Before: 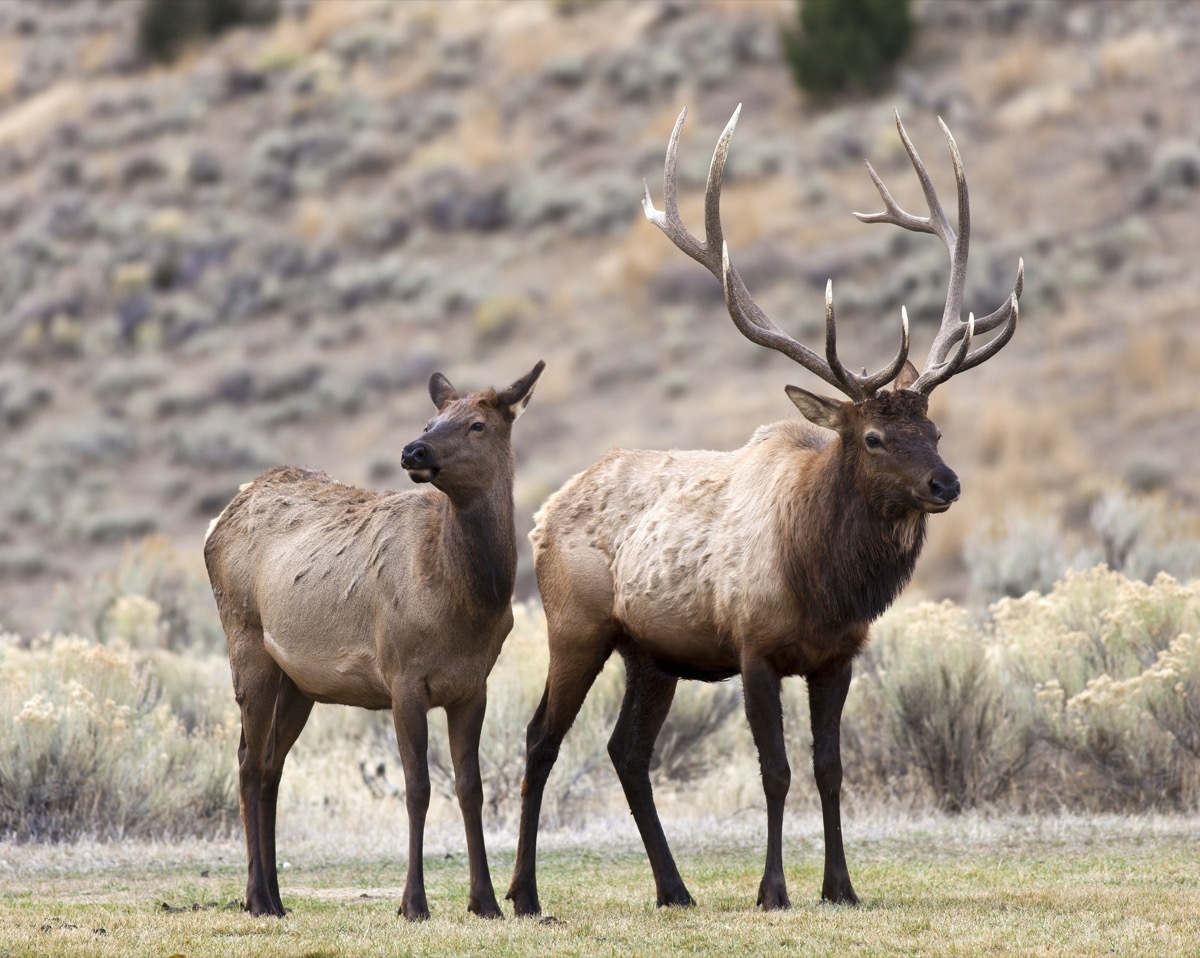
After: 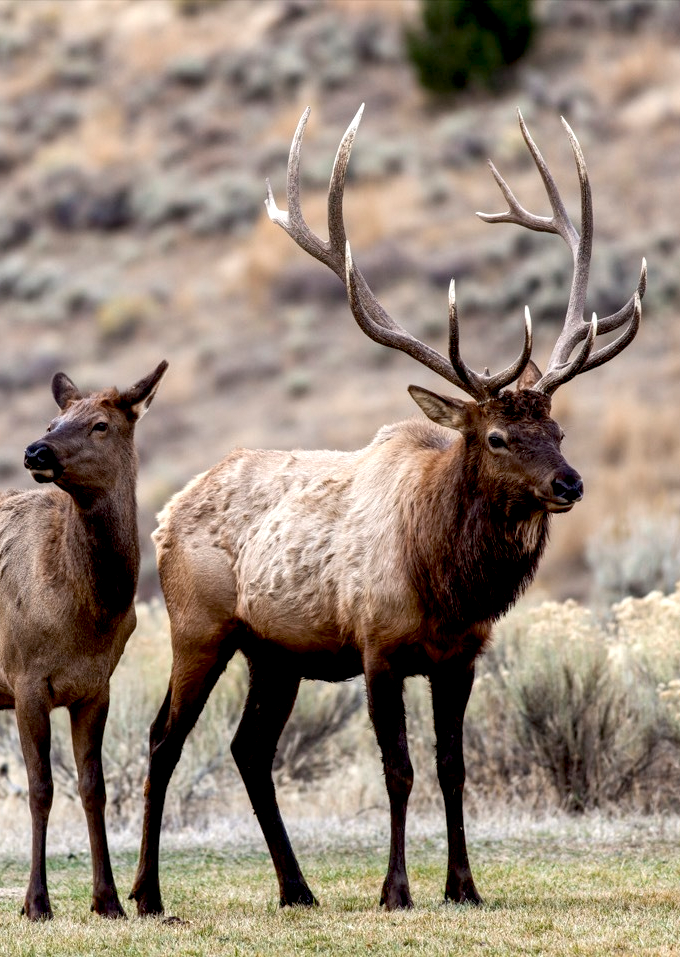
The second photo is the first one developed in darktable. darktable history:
local contrast: detail 142%
crop: left 31.493%, top 0.024%, right 11.809%
exposure: black level correction 0.018, exposure -0.009 EV, compensate highlight preservation false
